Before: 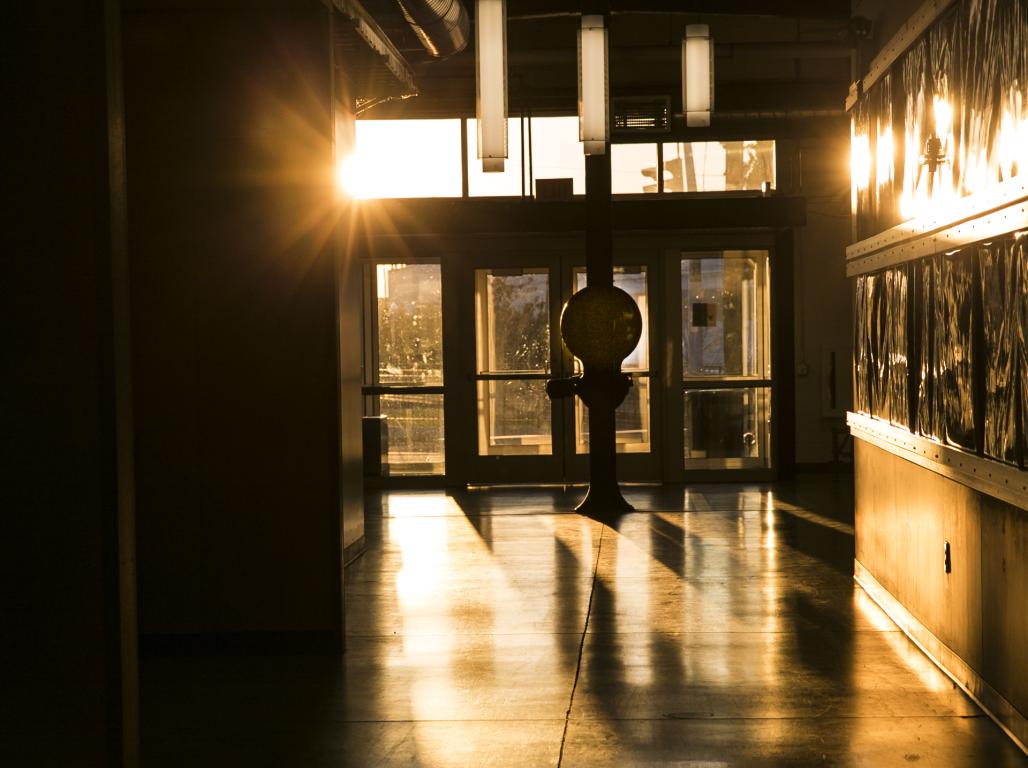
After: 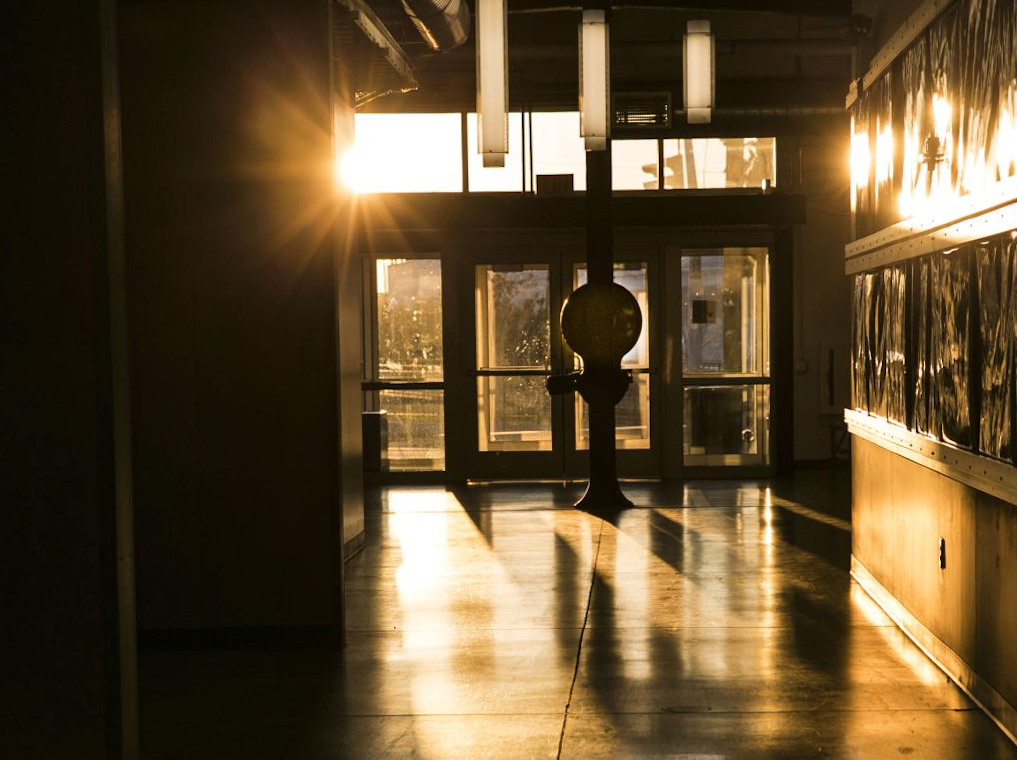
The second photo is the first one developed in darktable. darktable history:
rotate and perspective: rotation 0.174°, lens shift (vertical) 0.013, lens shift (horizontal) 0.019, shear 0.001, automatic cropping original format, crop left 0.007, crop right 0.991, crop top 0.016, crop bottom 0.997
shadows and highlights: shadows 29.61, highlights -30.47, low approximation 0.01, soften with gaussian
